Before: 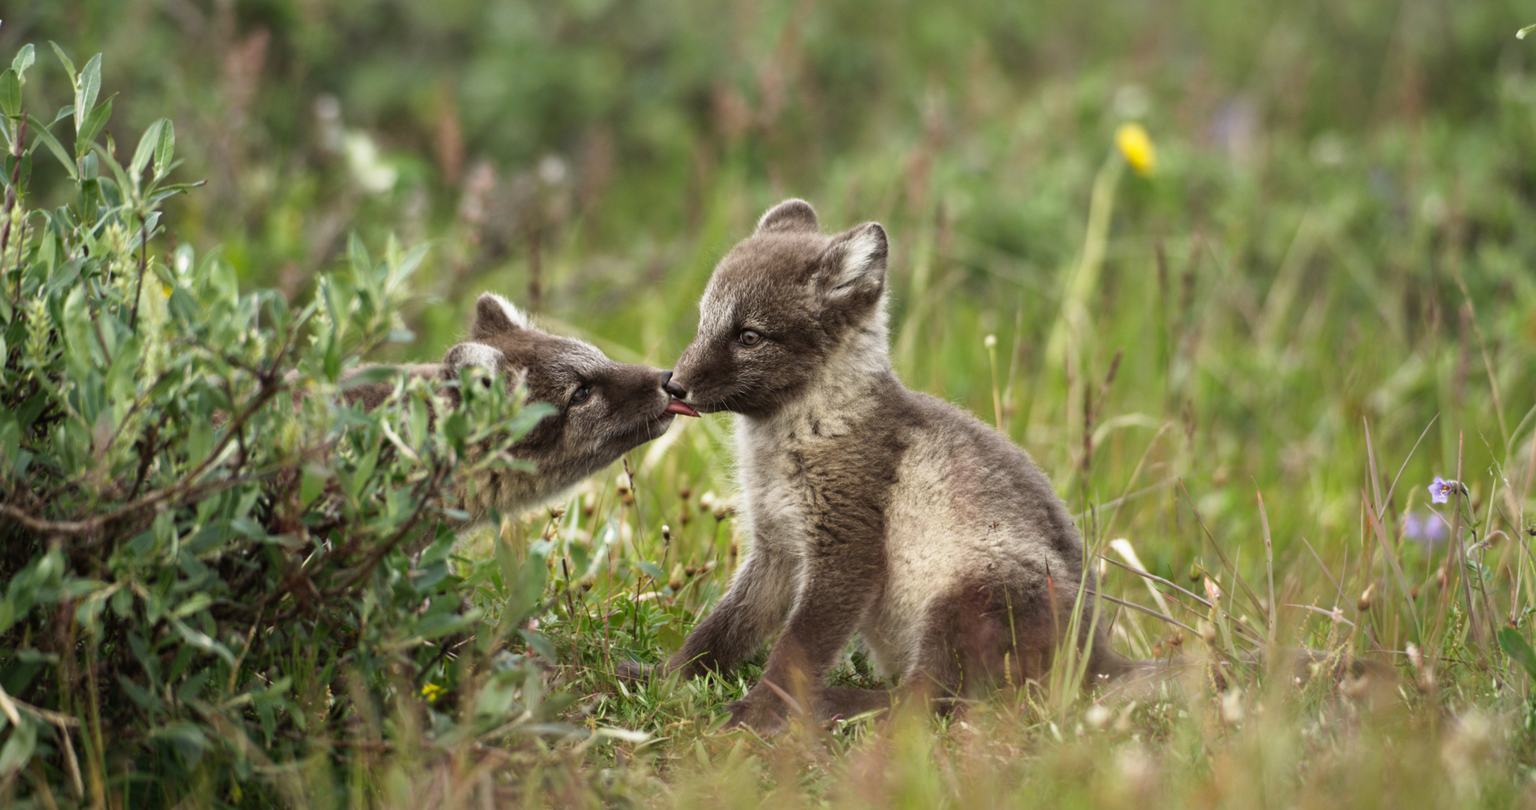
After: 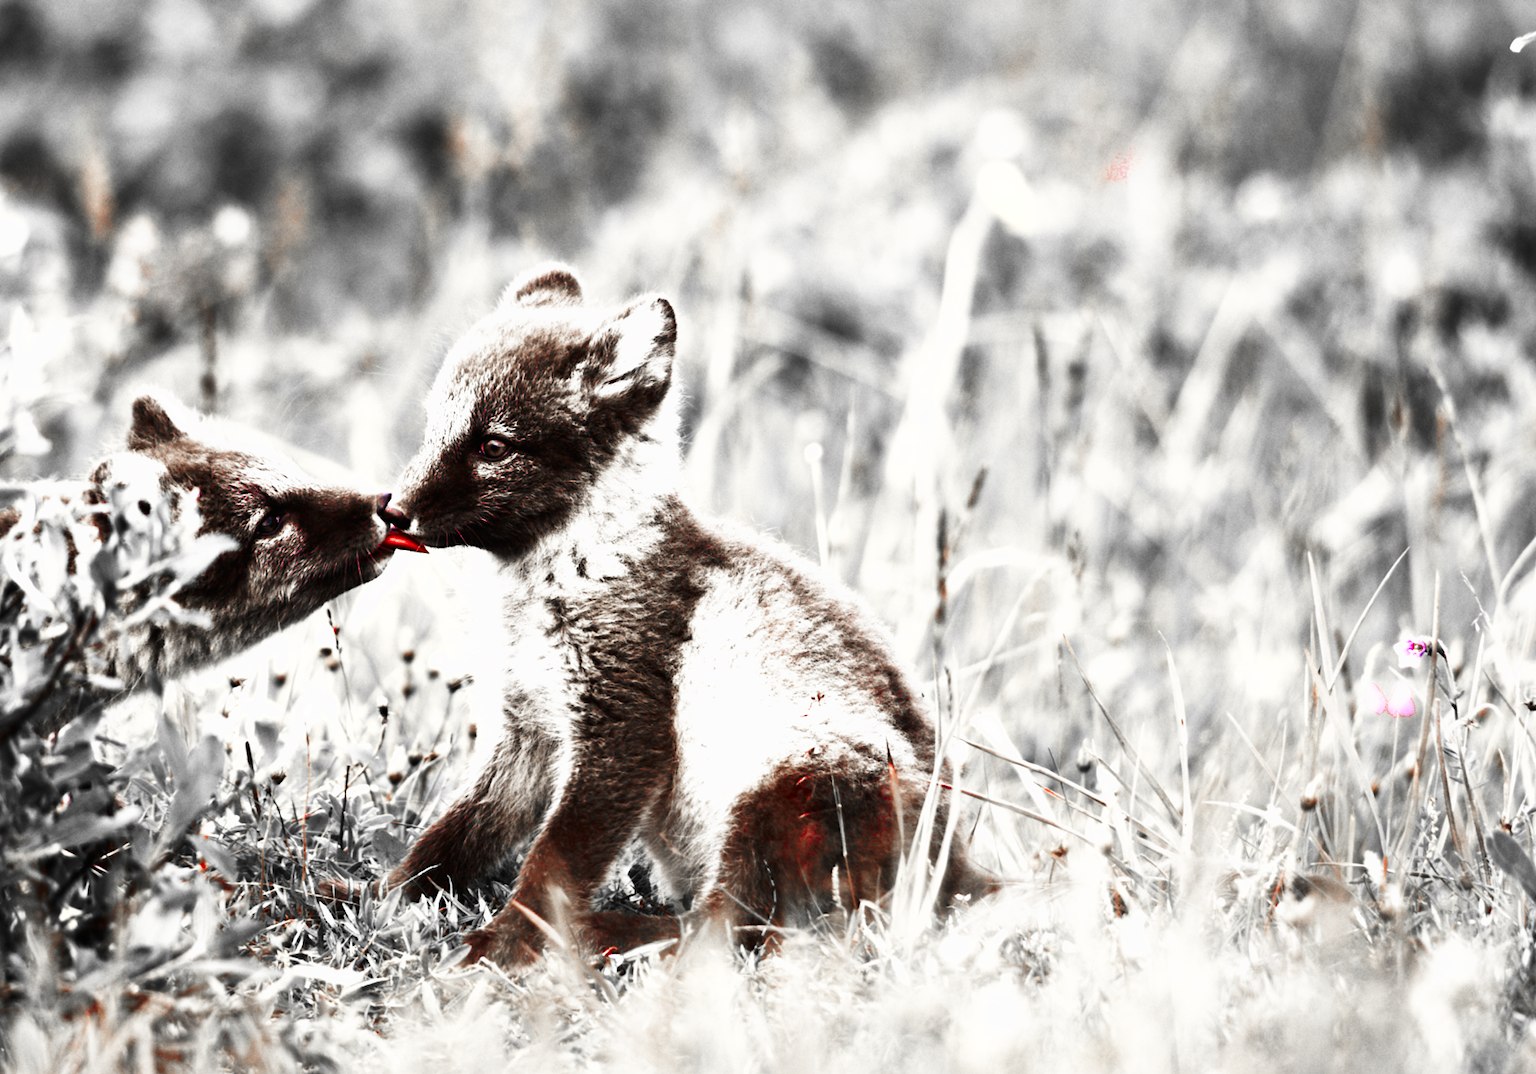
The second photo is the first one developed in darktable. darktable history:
tone curve: curves: ch0 [(0, 0) (0.003, 0) (0.011, 0.001) (0.025, 0.003) (0.044, 0.003) (0.069, 0.006) (0.1, 0.009) (0.136, 0.014) (0.177, 0.029) (0.224, 0.061) (0.277, 0.127) (0.335, 0.218) (0.399, 0.38) (0.468, 0.588) (0.543, 0.809) (0.623, 0.947) (0.709, 0.987) (0.801, 0.99) (0.898, 0.99) (1, 1)], preserve colors none
exposure: compensate highlight preservation false
crop and rotate: left 24.6%
color balance rgb: shadows lift › chroma 2%, shadows lift › hue 247.2°, power › chroma 0.3%, power › hue 25.2°, highlights gain › chroma 3%, highlights gain › hue 60°, global offset › luminance 0.75%, perceptual saturation grading › global saturation 20%, perceptual saturation grading › highlights -20%, perceptual saturation grading › shadows 30%, global vibrance 20%
color zones: curves: ch0 [(0, 0.278) (0.143, 0.5) (0.286, 0.5) (0.429, 0.5) (0.571, 0.5) (0.714, 0.5) (0.857, 0.5) (1, 0.5)]; ch1 [(0, 1) (0.143, 0.165) (0.286, 0) (0.429, 0) (0.571, 0) (0.714, 0) (0.857, 0.5) (1, 0.5)]; ch2 [(0, 0.508) (0.143, 0.5) (0.286, 0.5) (0.429, 0.5) (0.571, 0.5) (0.714, 0.5) (0.857, 0.5) (1, 0.5)]
